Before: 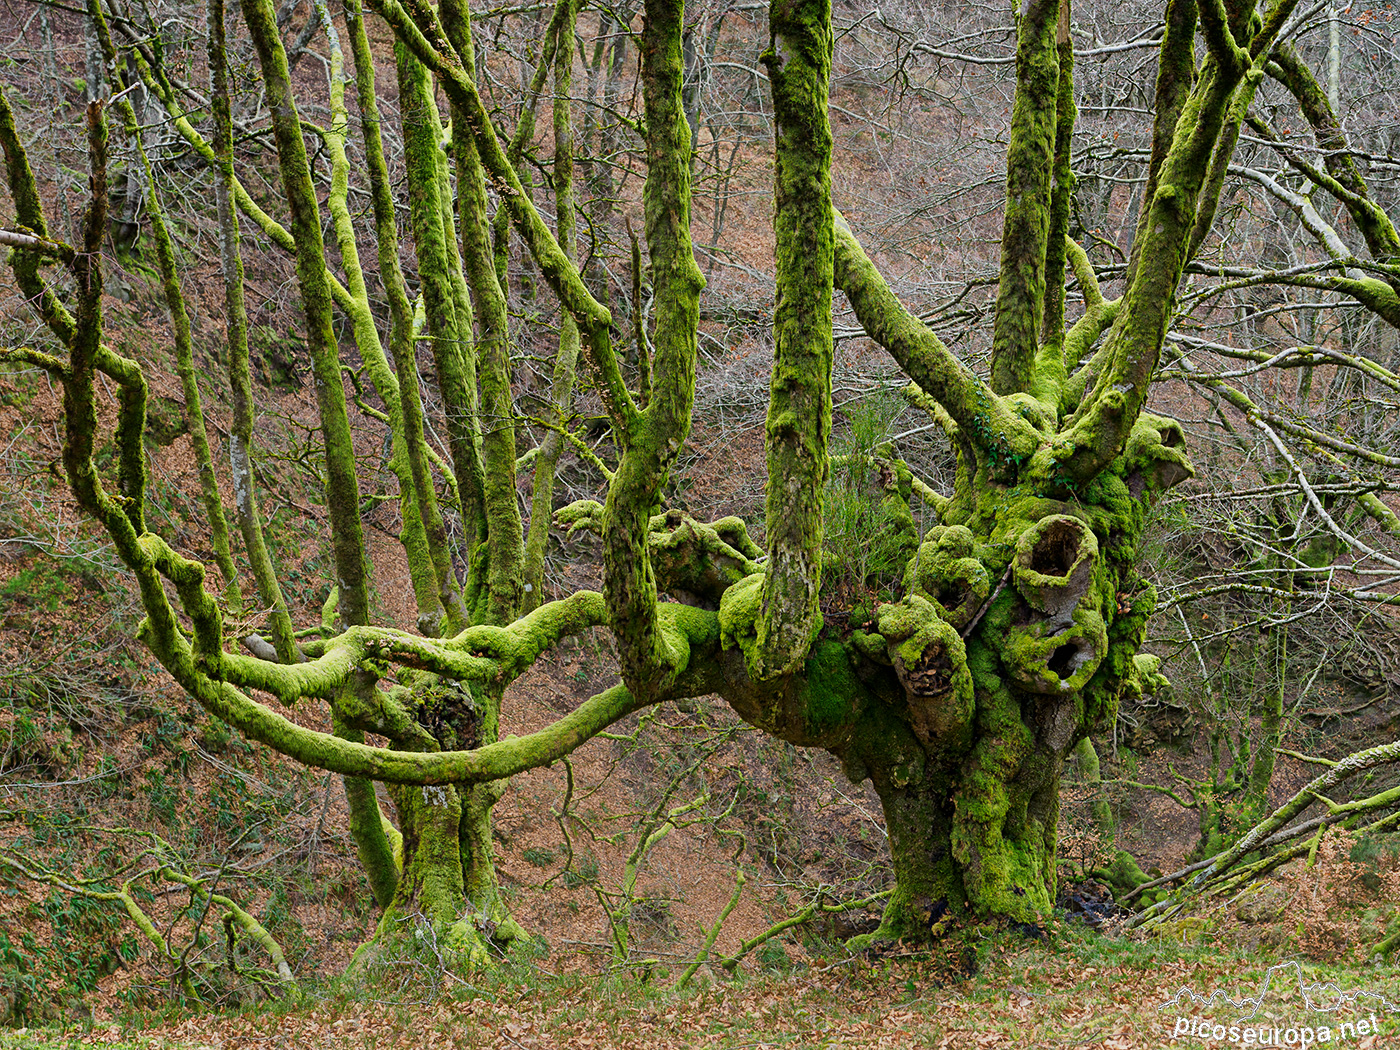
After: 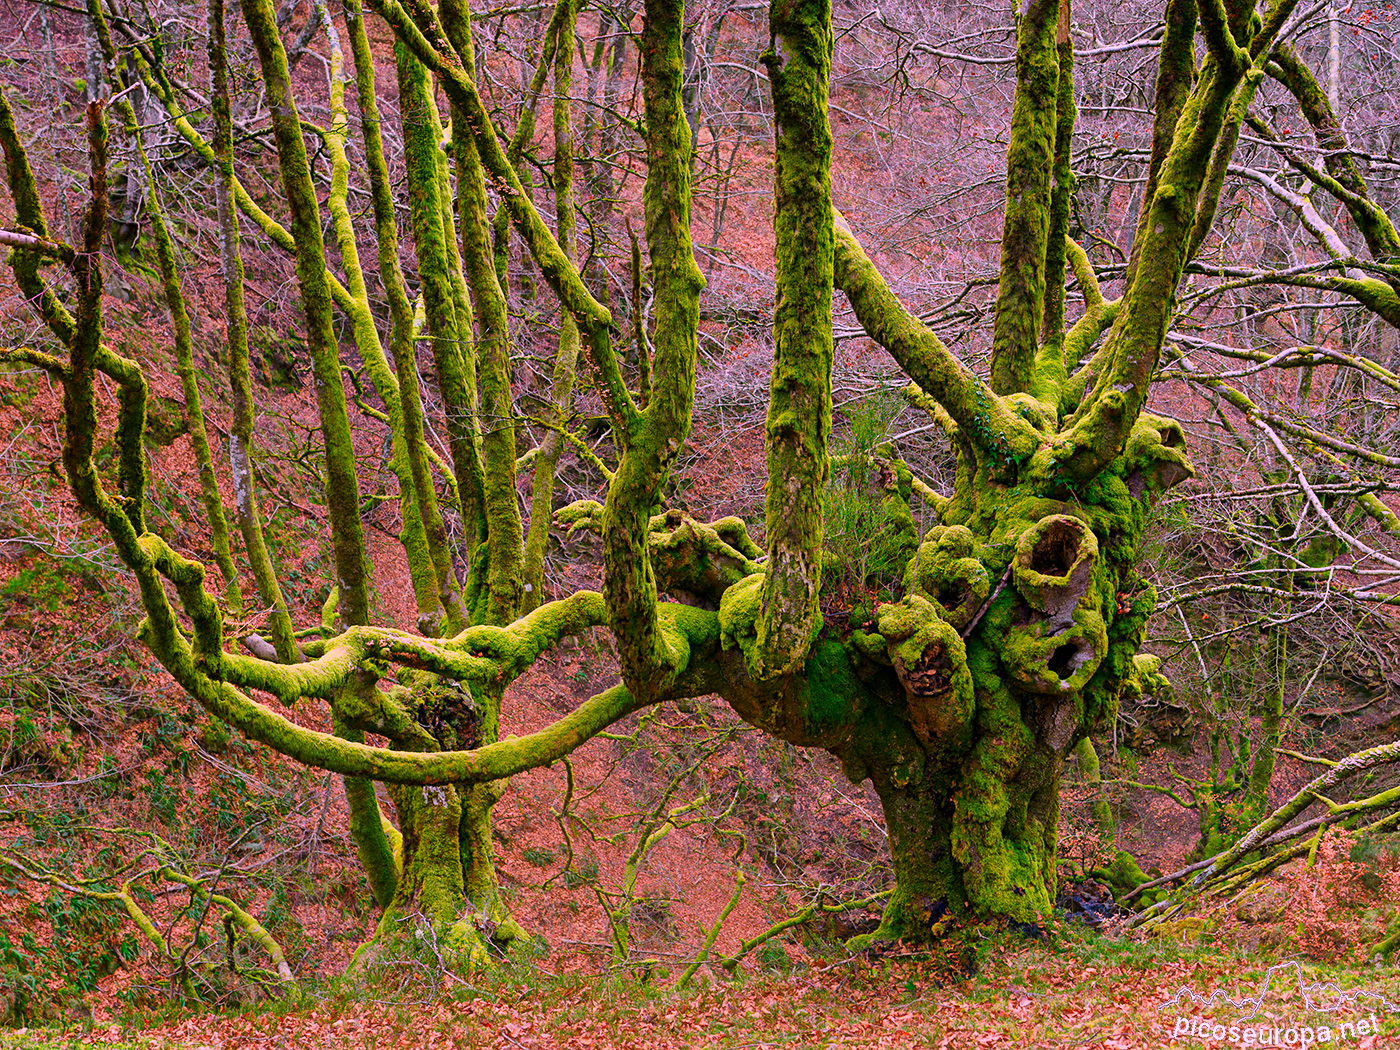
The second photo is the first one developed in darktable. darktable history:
color correction: highlights a* 18.76, highlights b* -11.94, saturation 1.63
